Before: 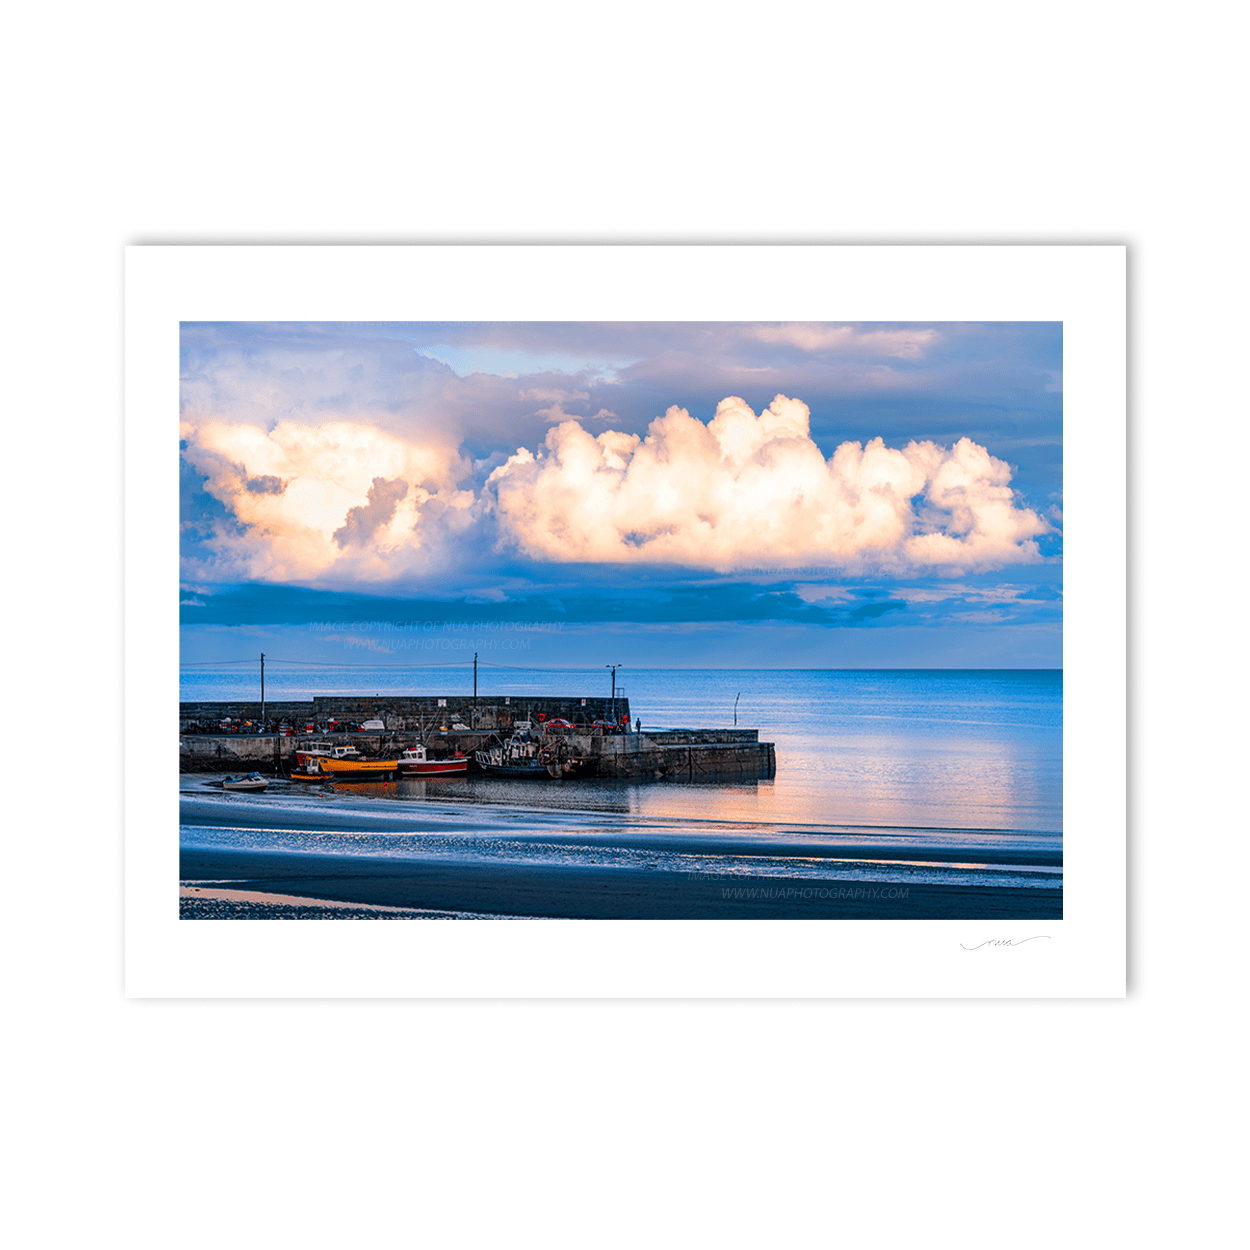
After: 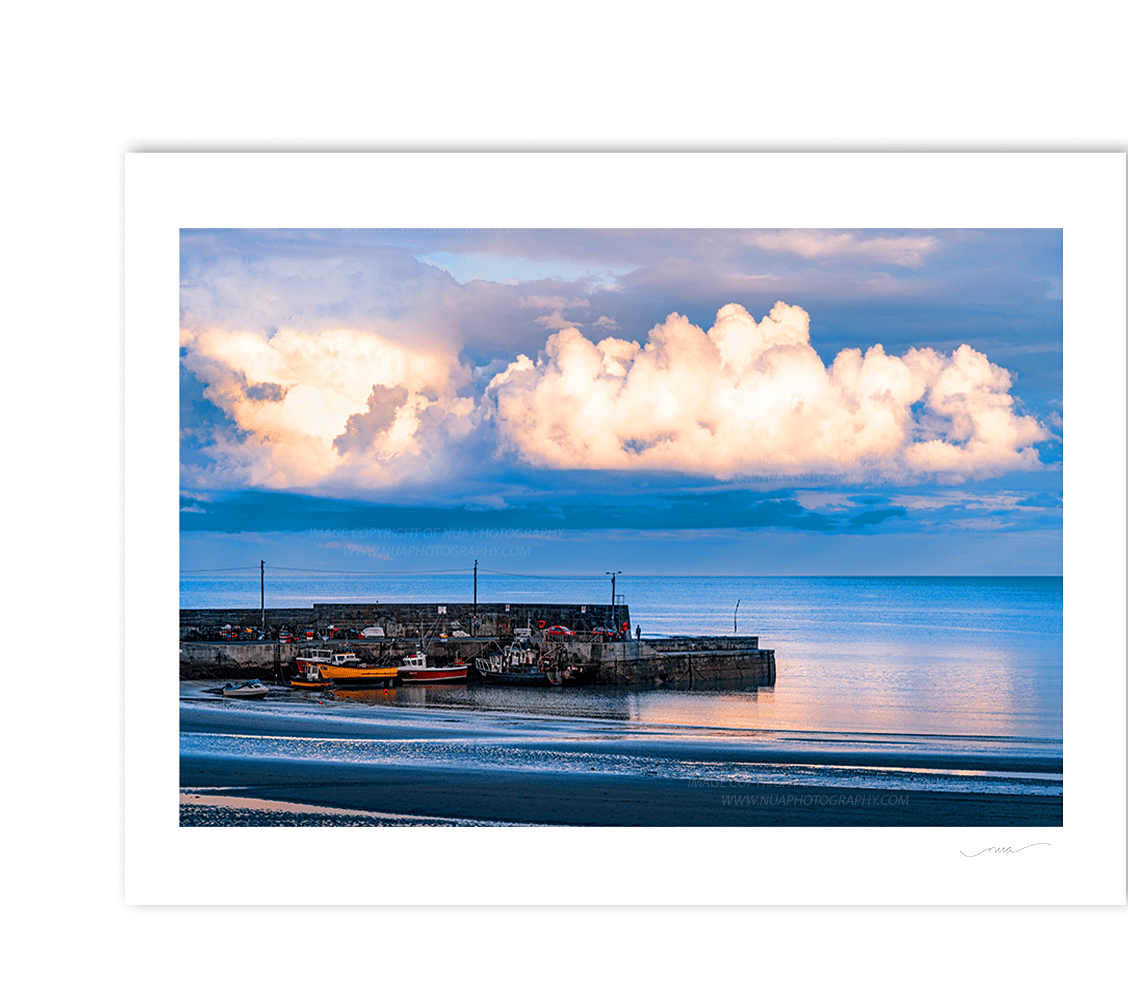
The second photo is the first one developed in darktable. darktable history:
sharpen: amount 0.2
crop: top 7.49%, right 9.717%, bottom 11.943%
